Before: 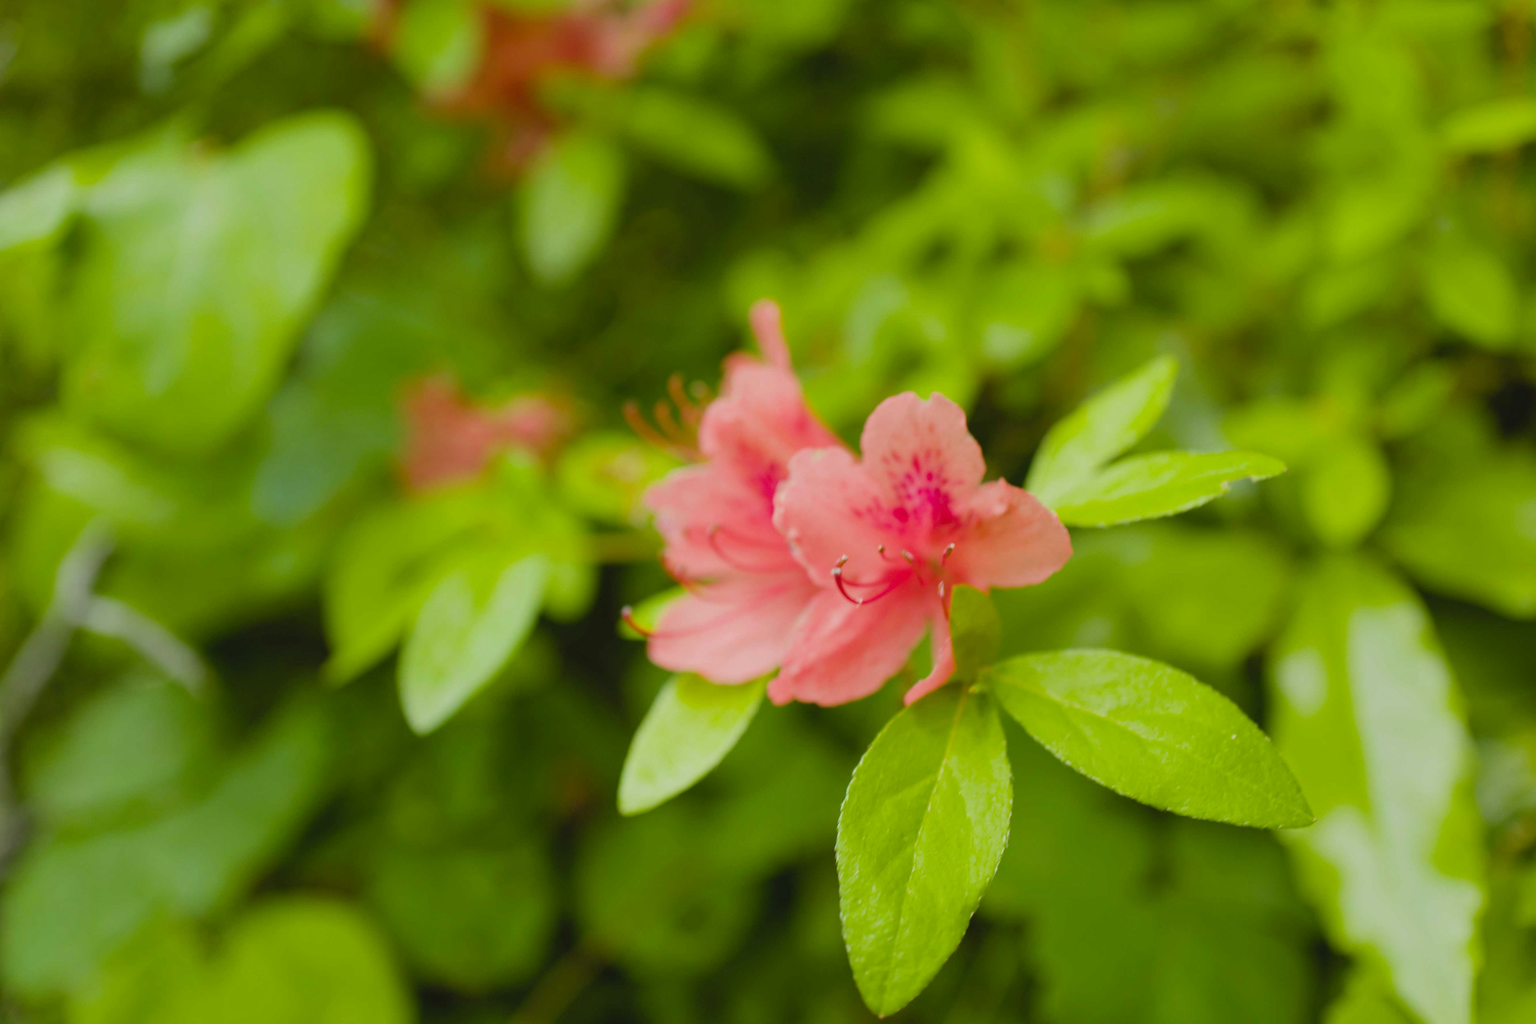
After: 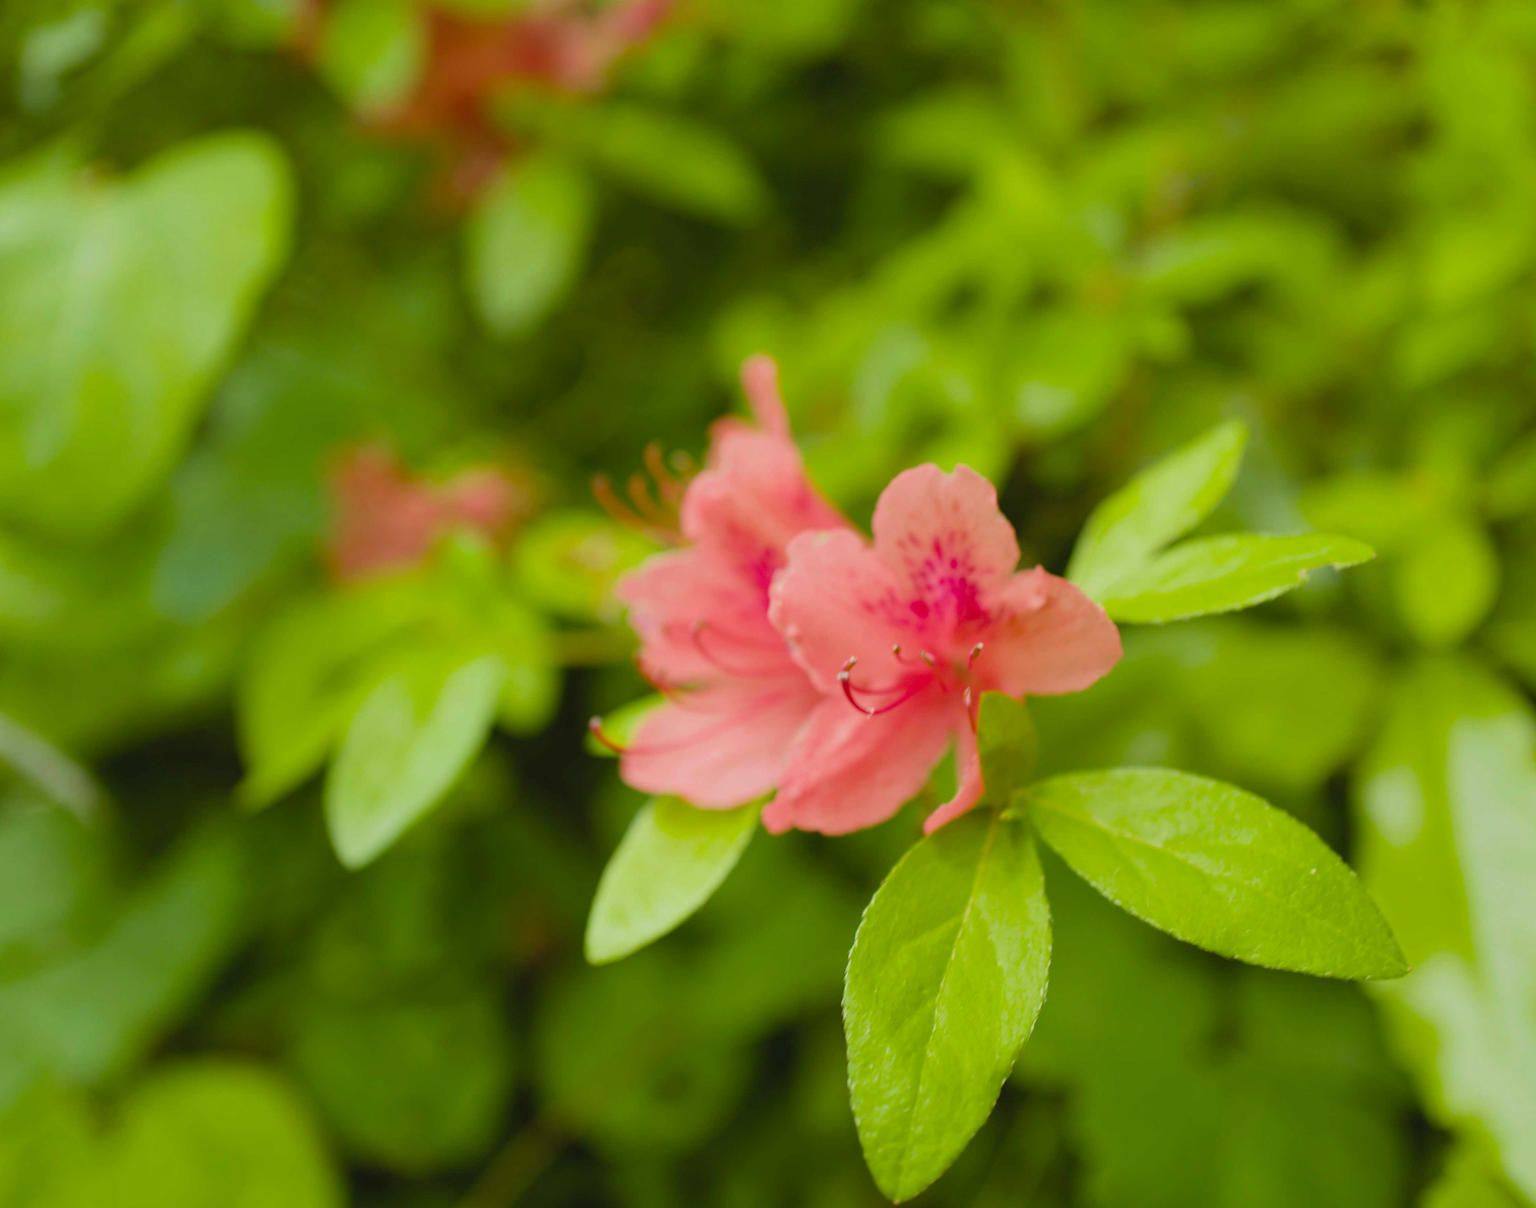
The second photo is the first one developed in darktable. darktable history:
crop: left 8.026%, right 7.374%
velvia: on, module defaults
